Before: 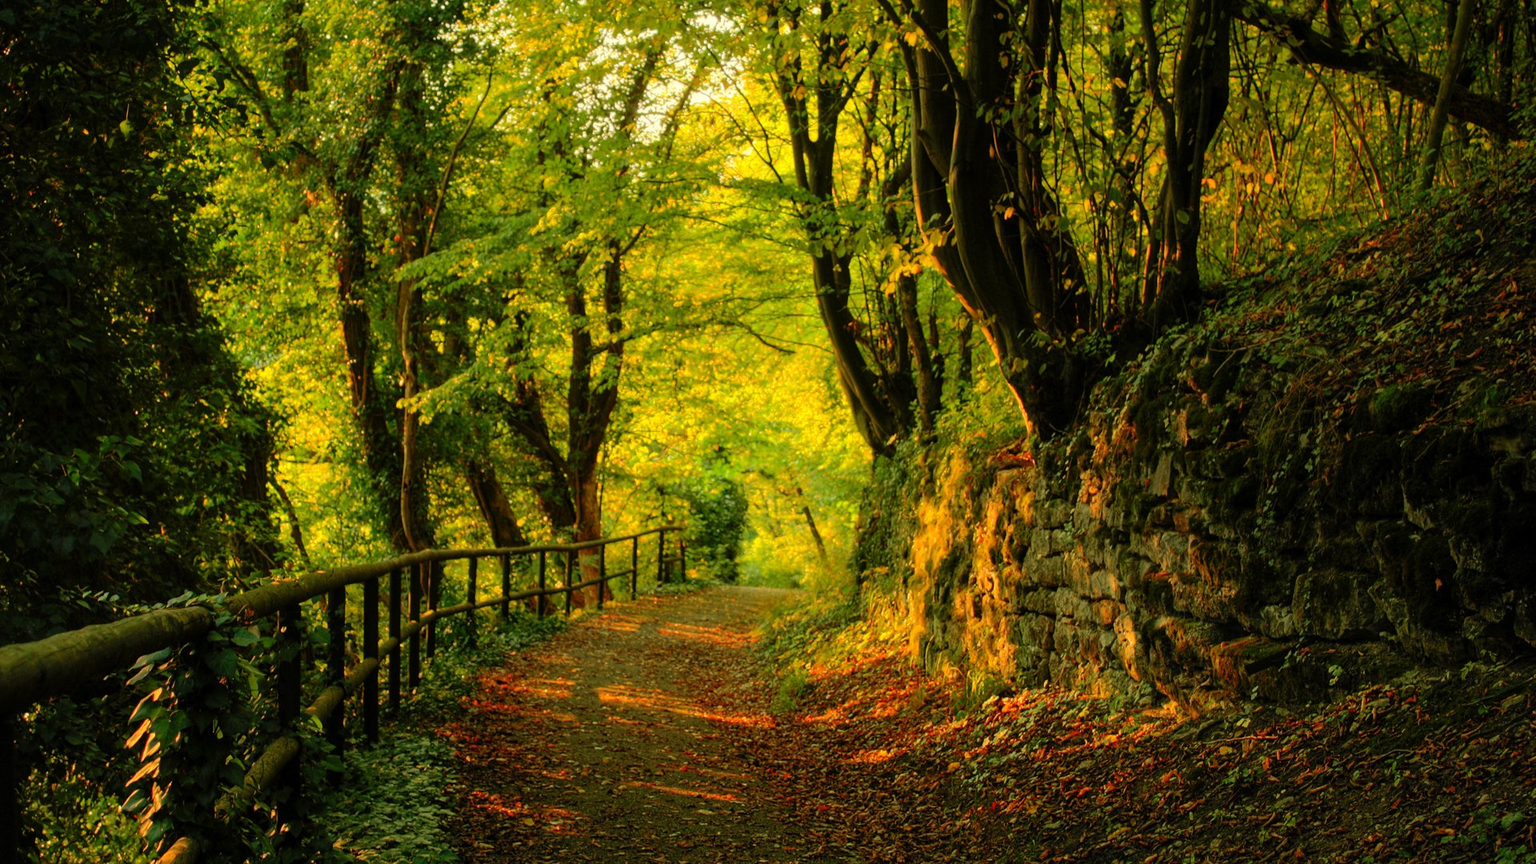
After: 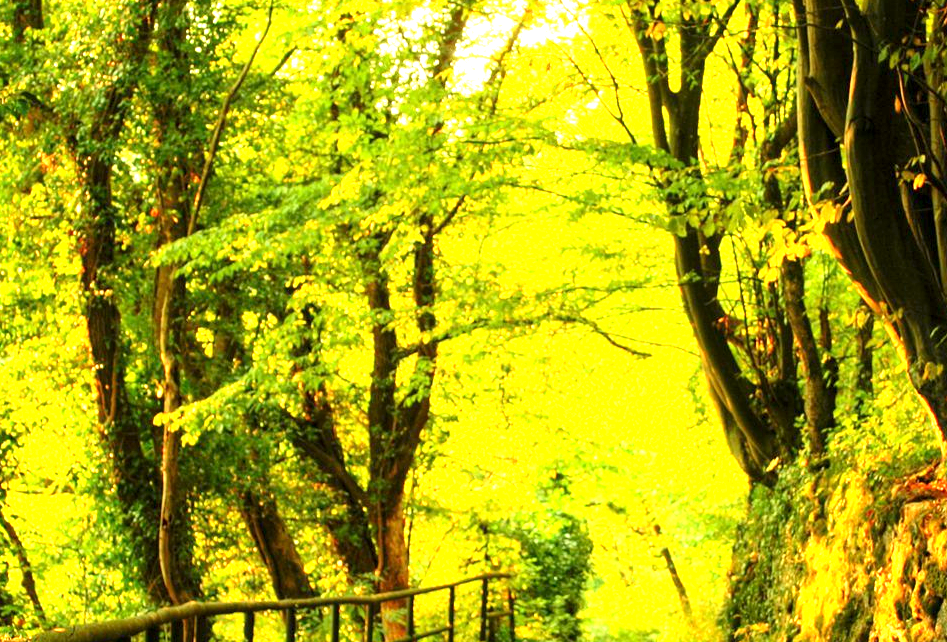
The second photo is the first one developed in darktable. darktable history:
crop: left 17.854%, top 7.879%, right 32.803%, bottom 32.669%
exposure: black level correction 0.001, exposure 1.721 EV, compensate highlight preservation false
